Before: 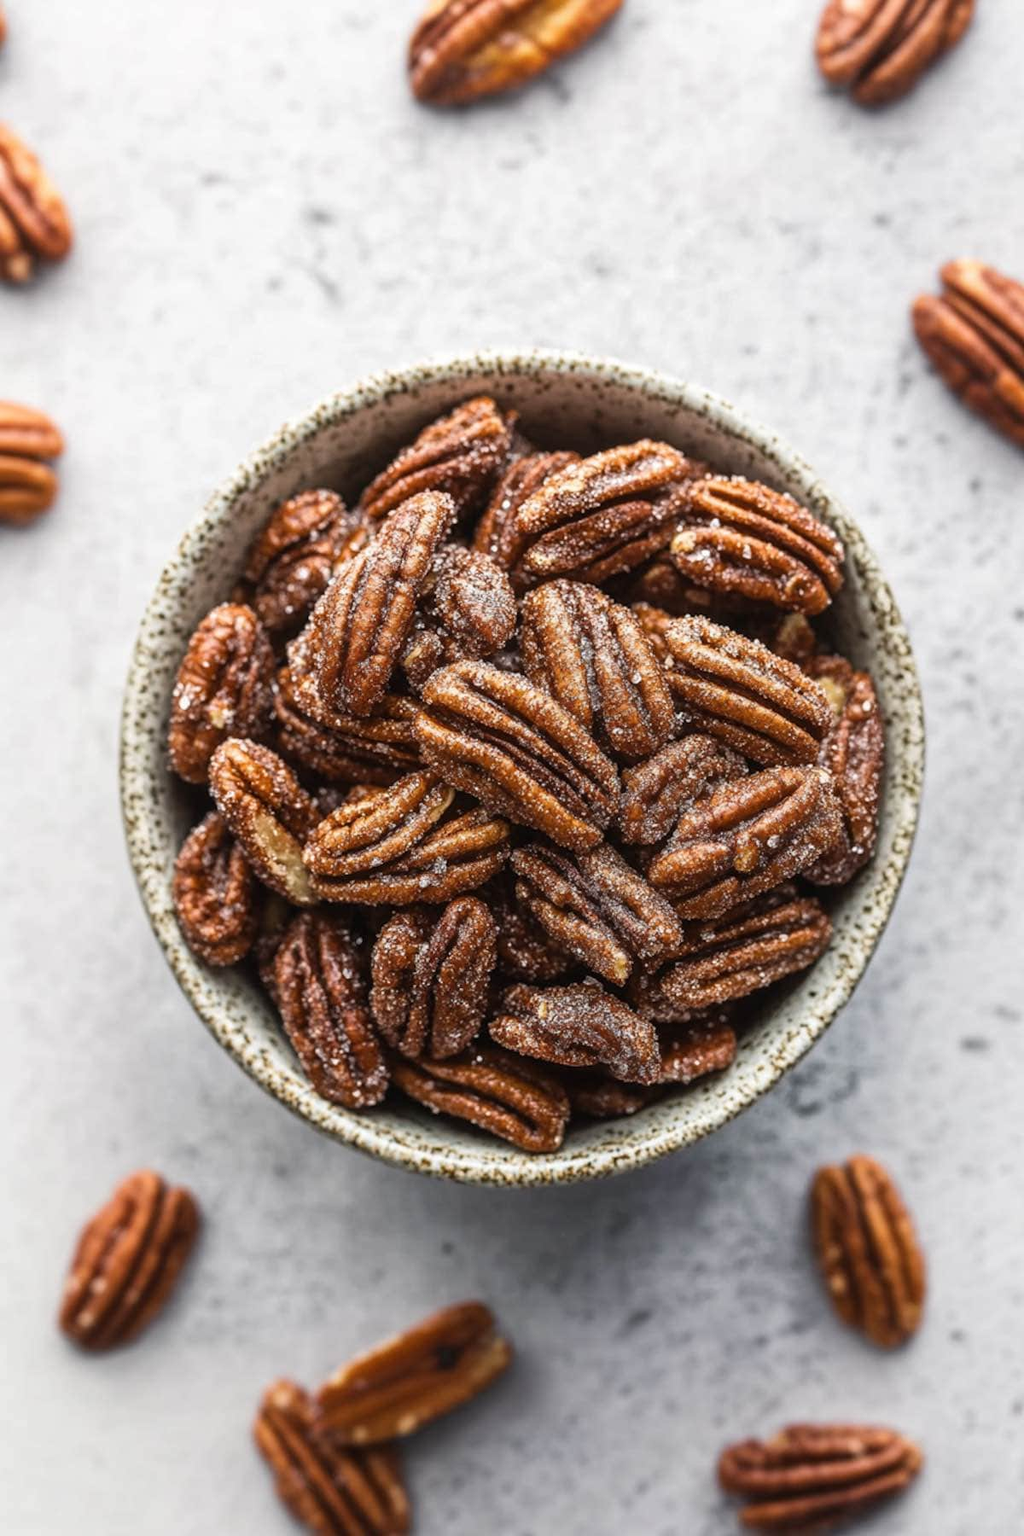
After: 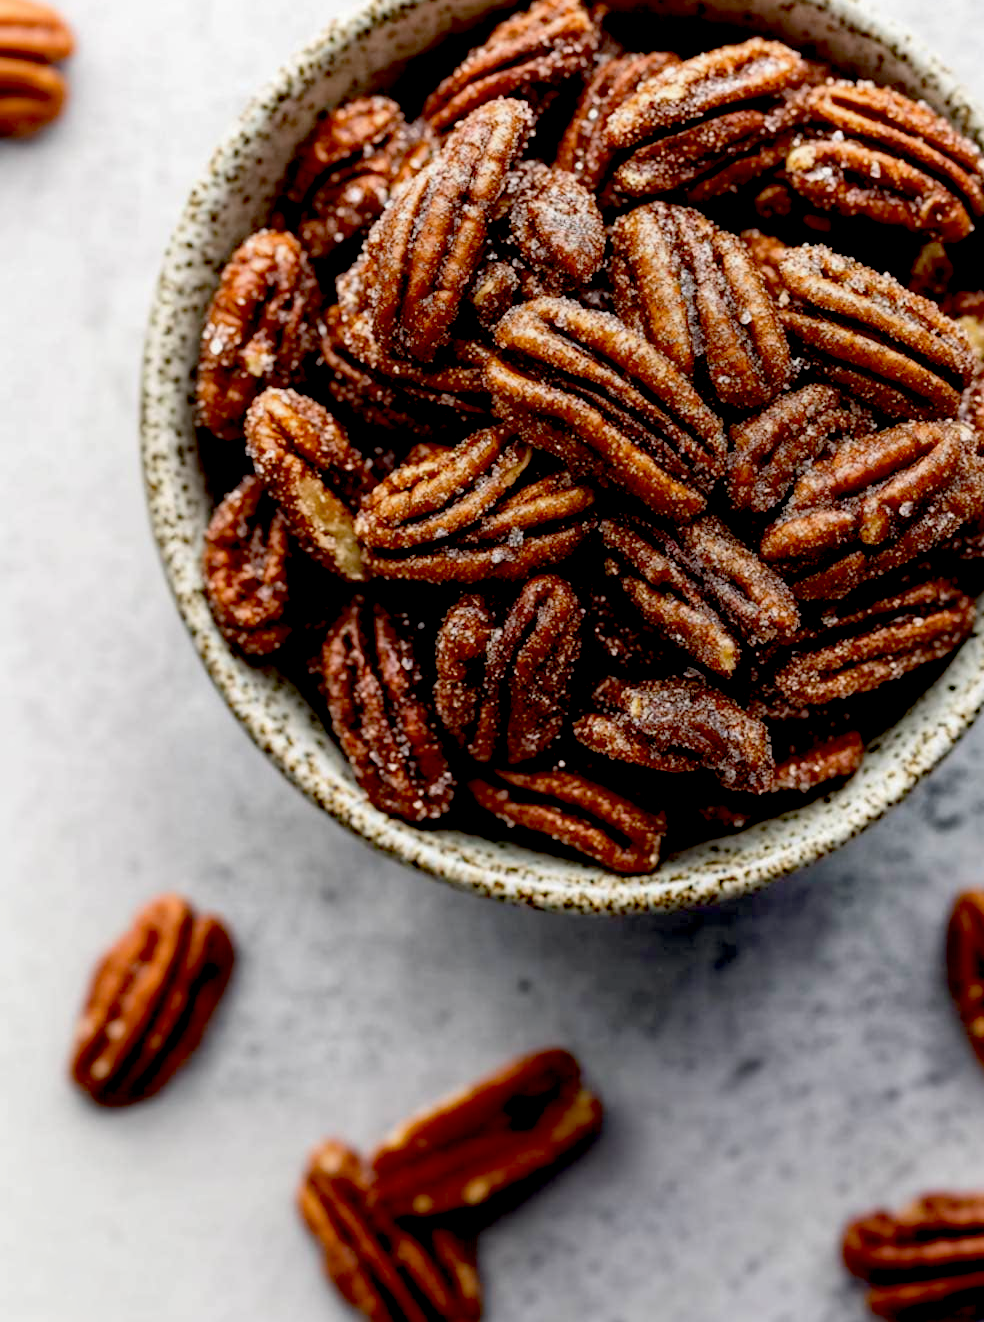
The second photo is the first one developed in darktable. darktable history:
contrast equalizer: octaves 7, y [[0.502, 0.505, 0.512, 0.529, 0.564, 0.588], [0.5 ×6], [0.502, 0.505, 0.512, 0.529, 0.564, 0.588], [0, 0.001, 0.001, 0.004, 0.008, 0.011], [0, 0.001, 0.001, 0.004, 0.008, 0.011]], mix -1
crop: top 26.531%, right 17.959%
exposure: black level correction 0.047, exposure 0.013 EV, compensate highlight preservation false
